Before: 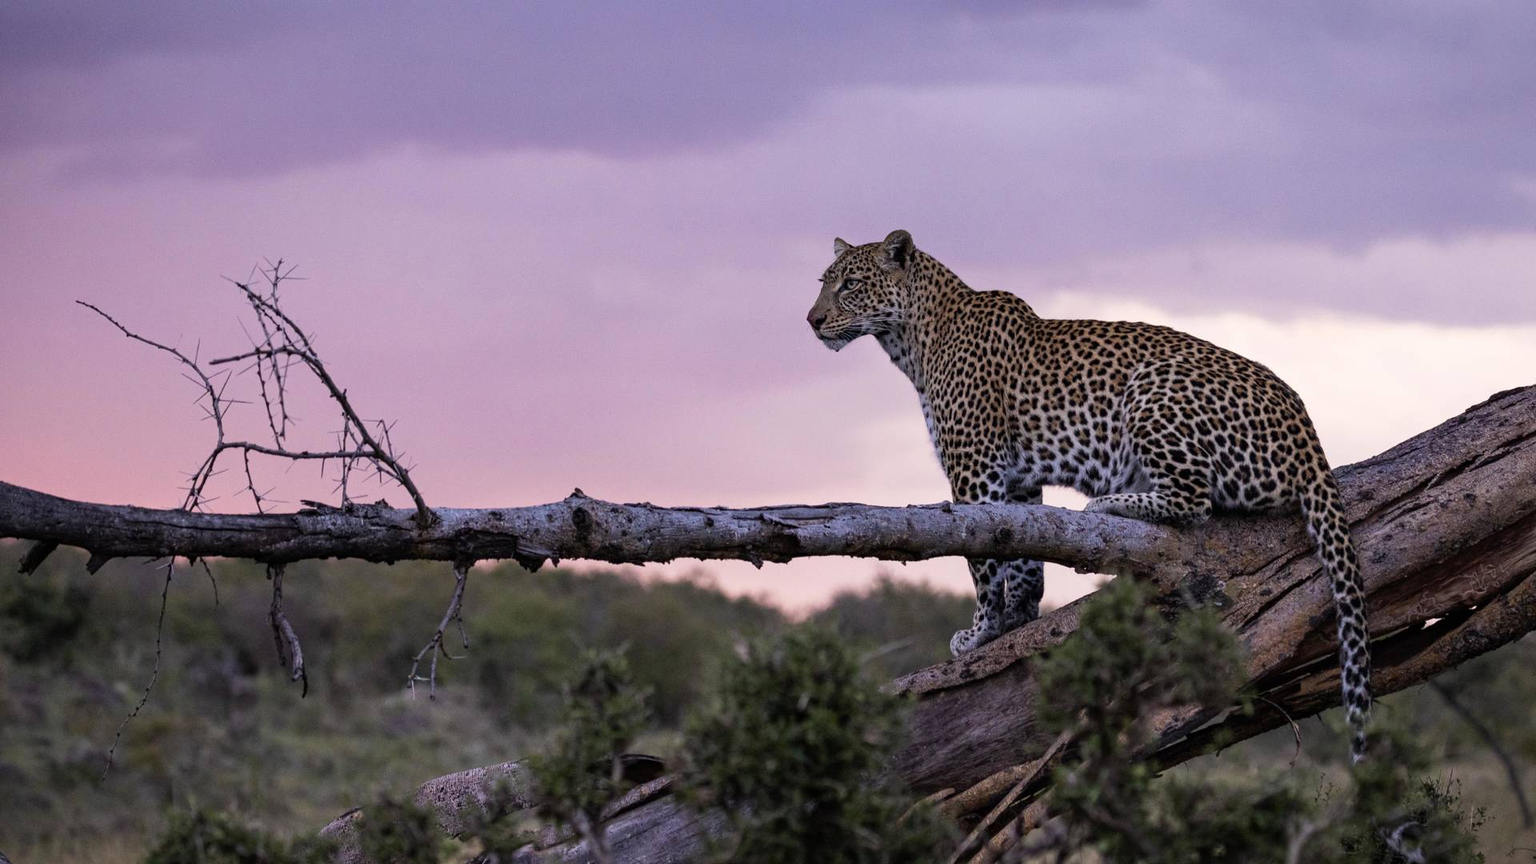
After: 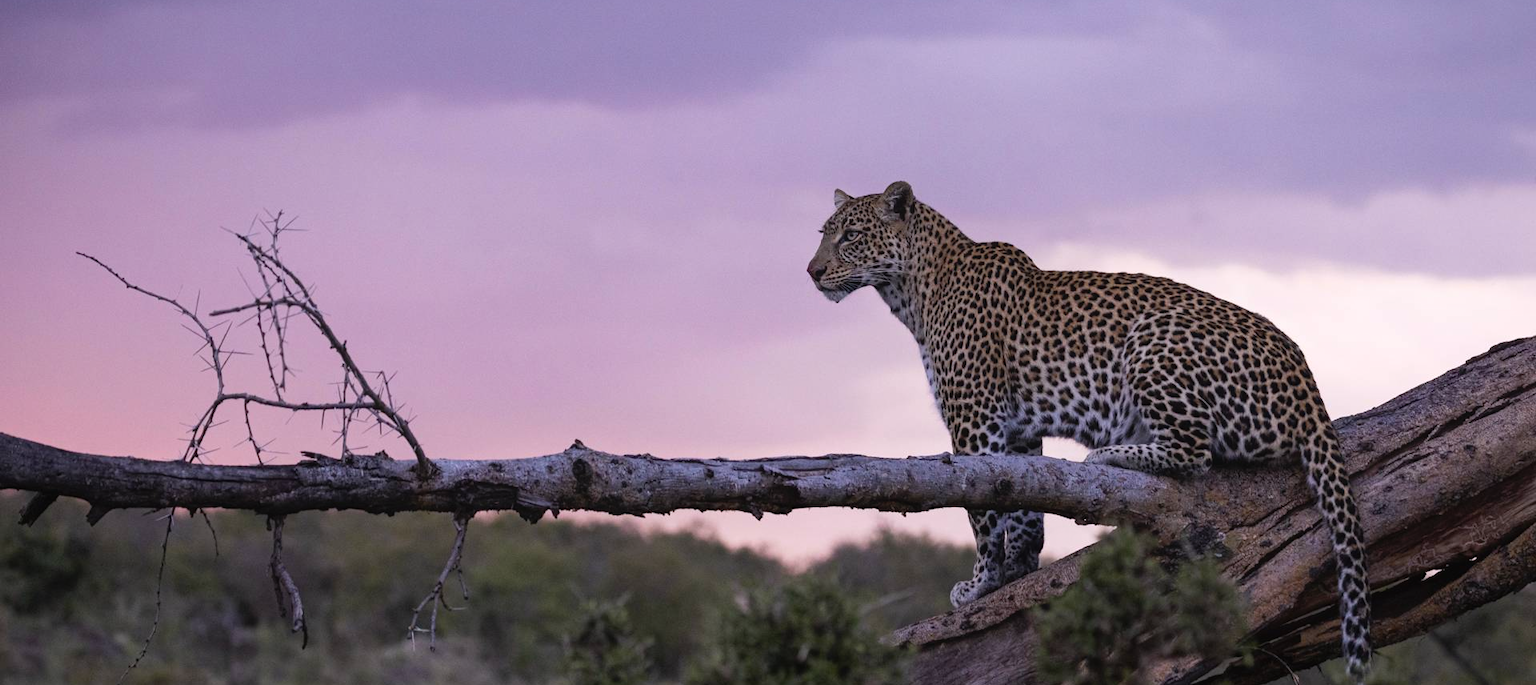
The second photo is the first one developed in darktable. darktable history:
crop and rotate: top 5.667%, bottom 14.937%
white balance: red 1.009, blue 1.027
contrast equalizer: octaves 7, y [[0.6 ×6], [0.55 ×6], [0 ×6], [0 ×6], [0 ×6]], mix -0.3
